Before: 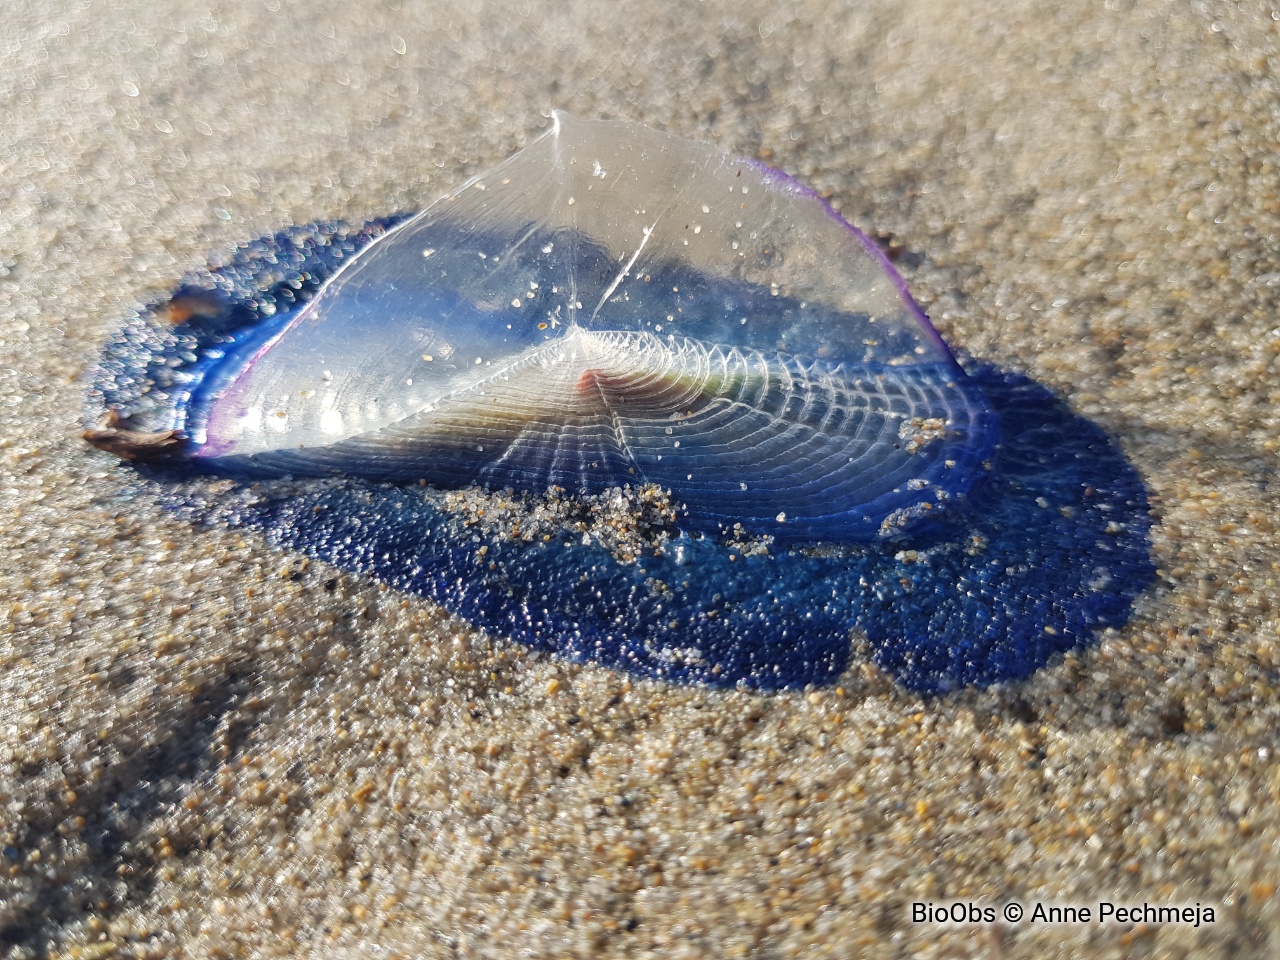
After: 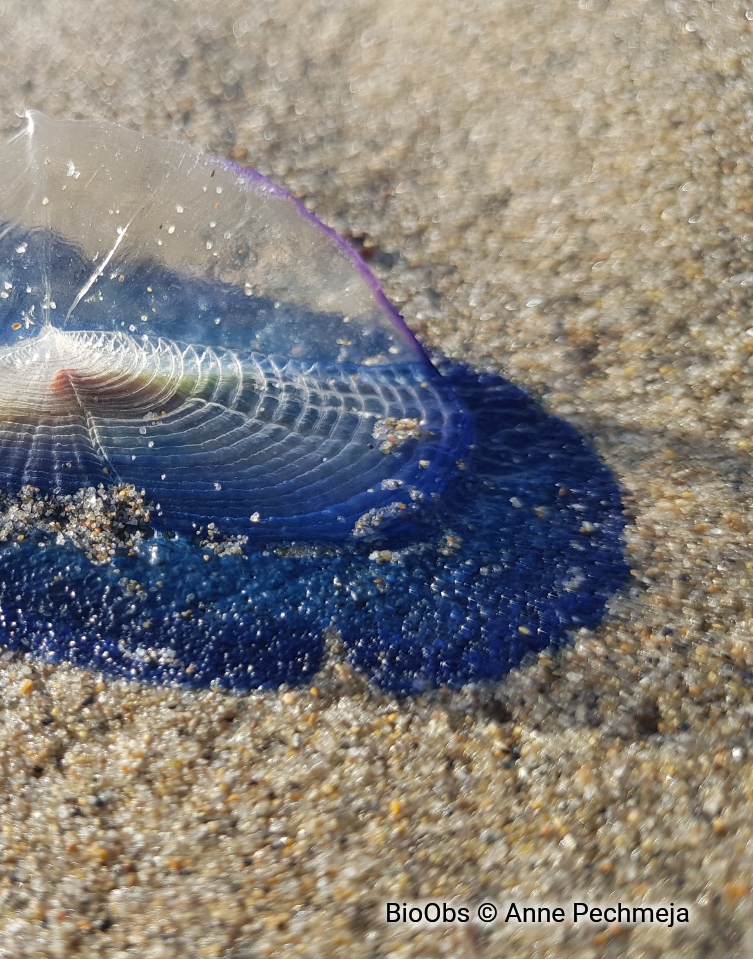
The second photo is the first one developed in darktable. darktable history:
crop: left 41.143%
